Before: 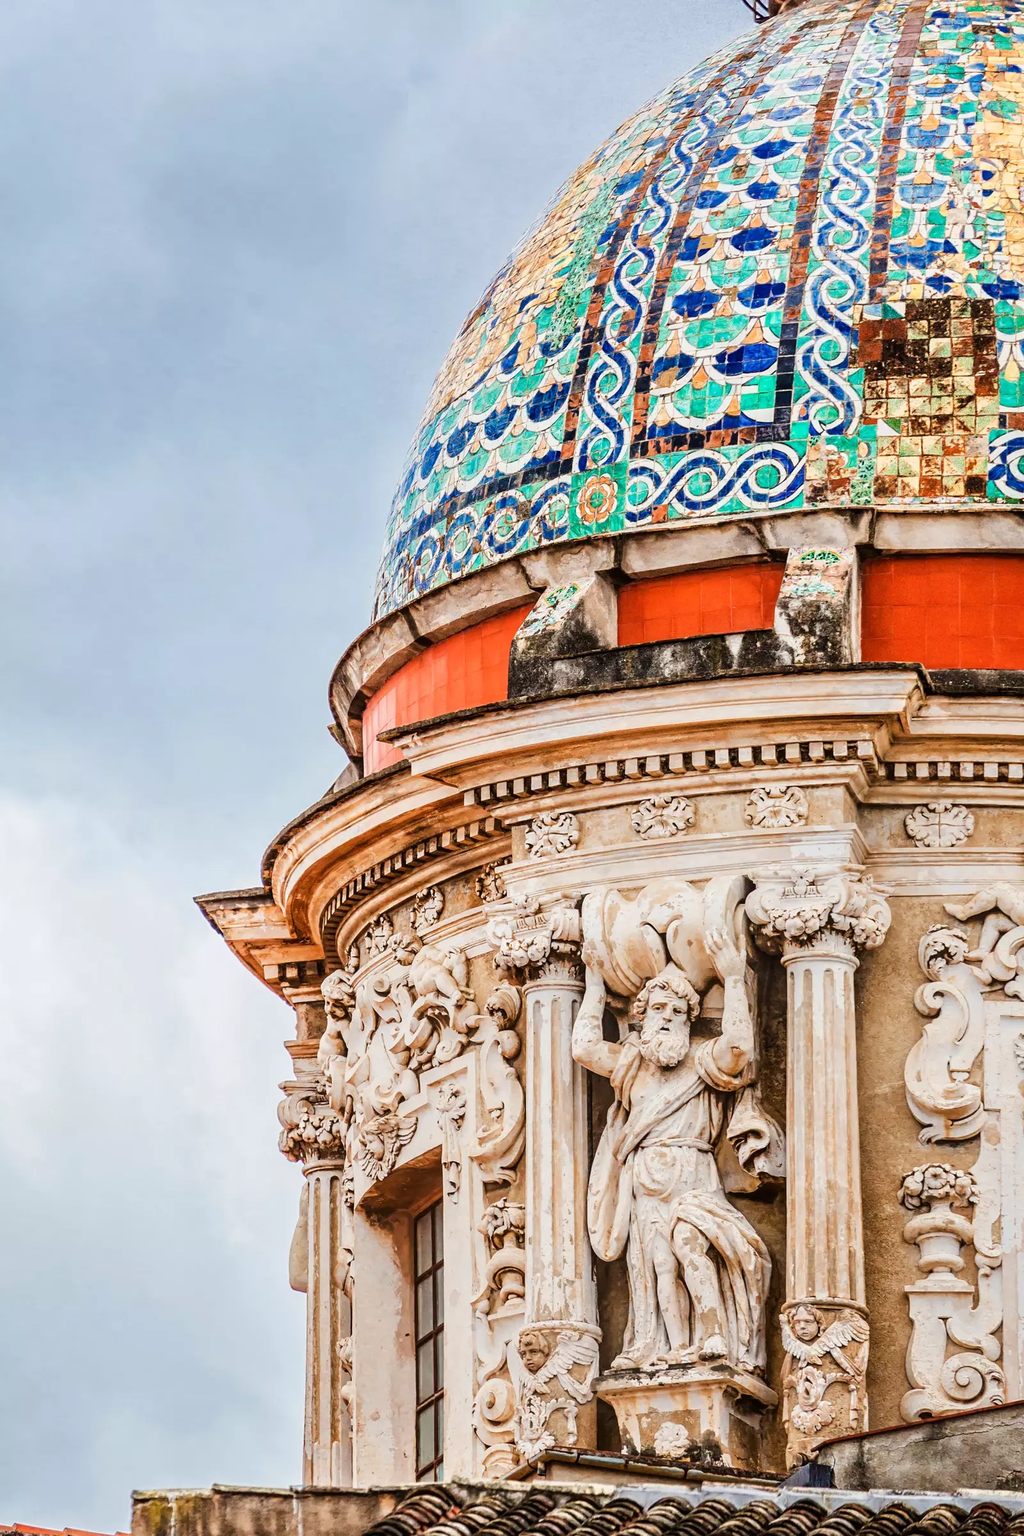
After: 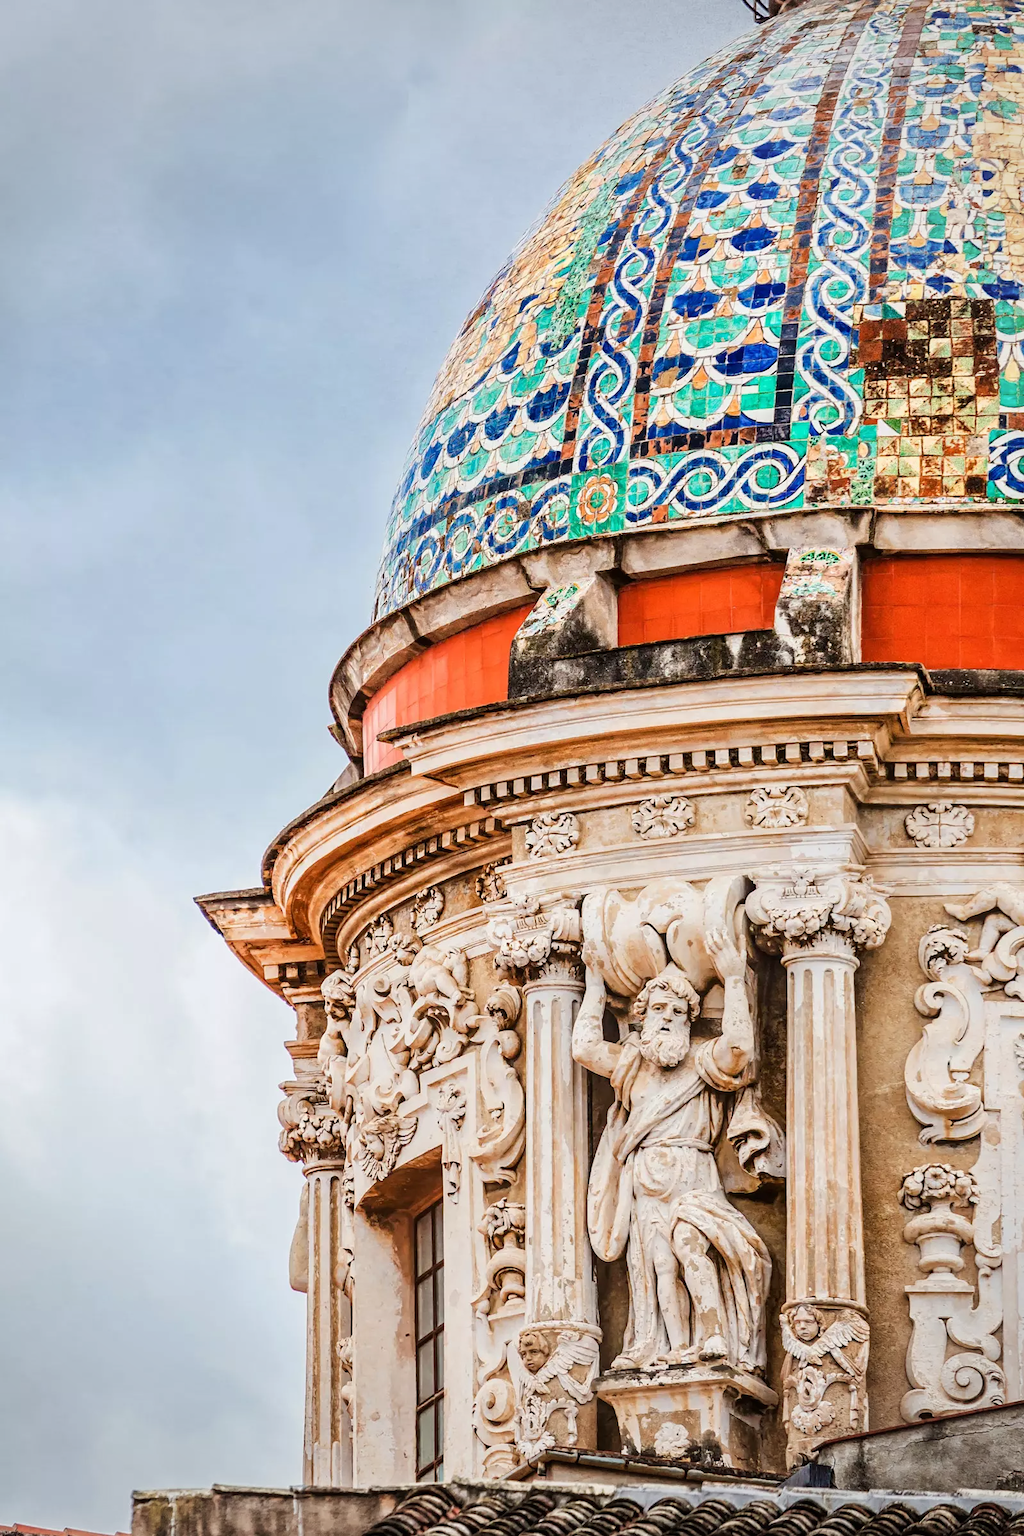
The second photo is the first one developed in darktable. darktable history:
vignetting: fall-off start 76.66%, fall-off radius 27.56%, brightness -0.18, saturation -0.294, width/height ratio 0.979
